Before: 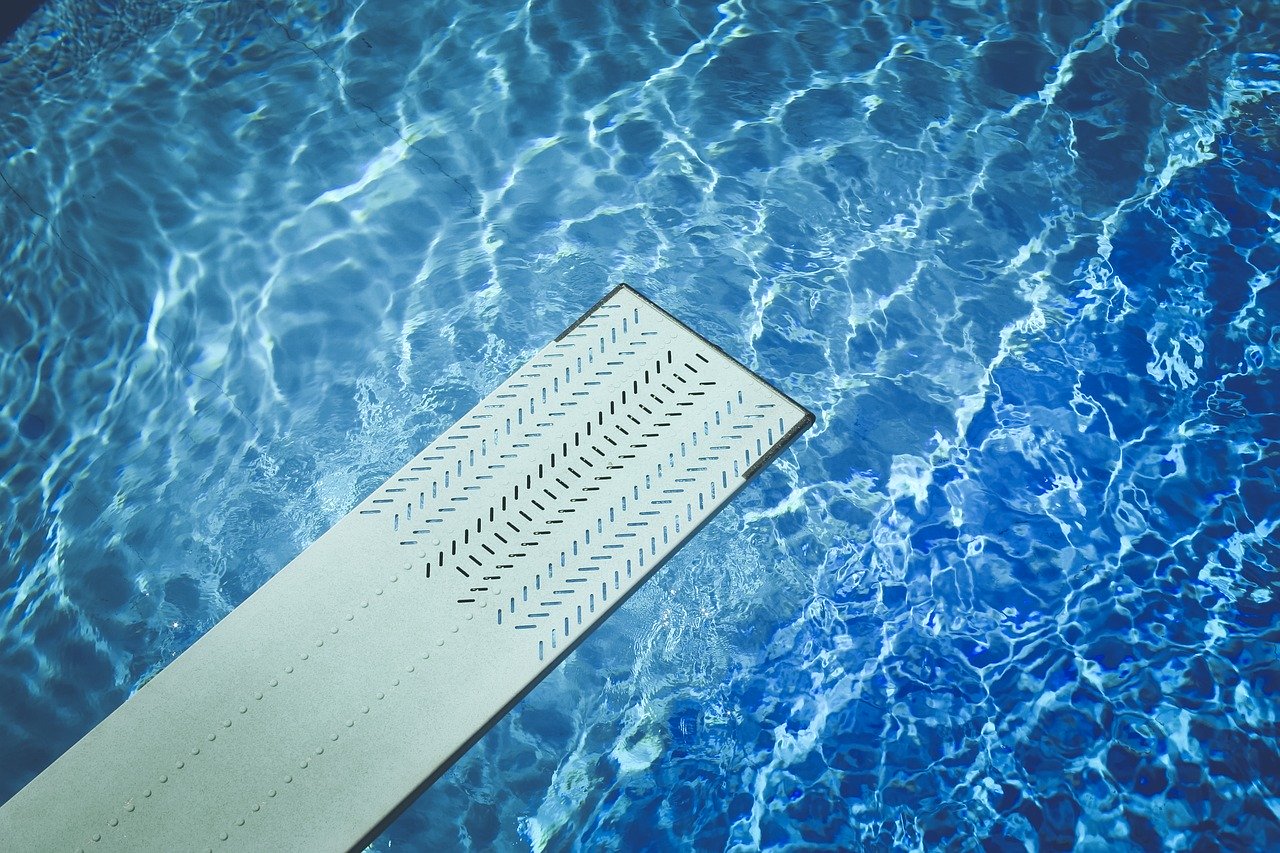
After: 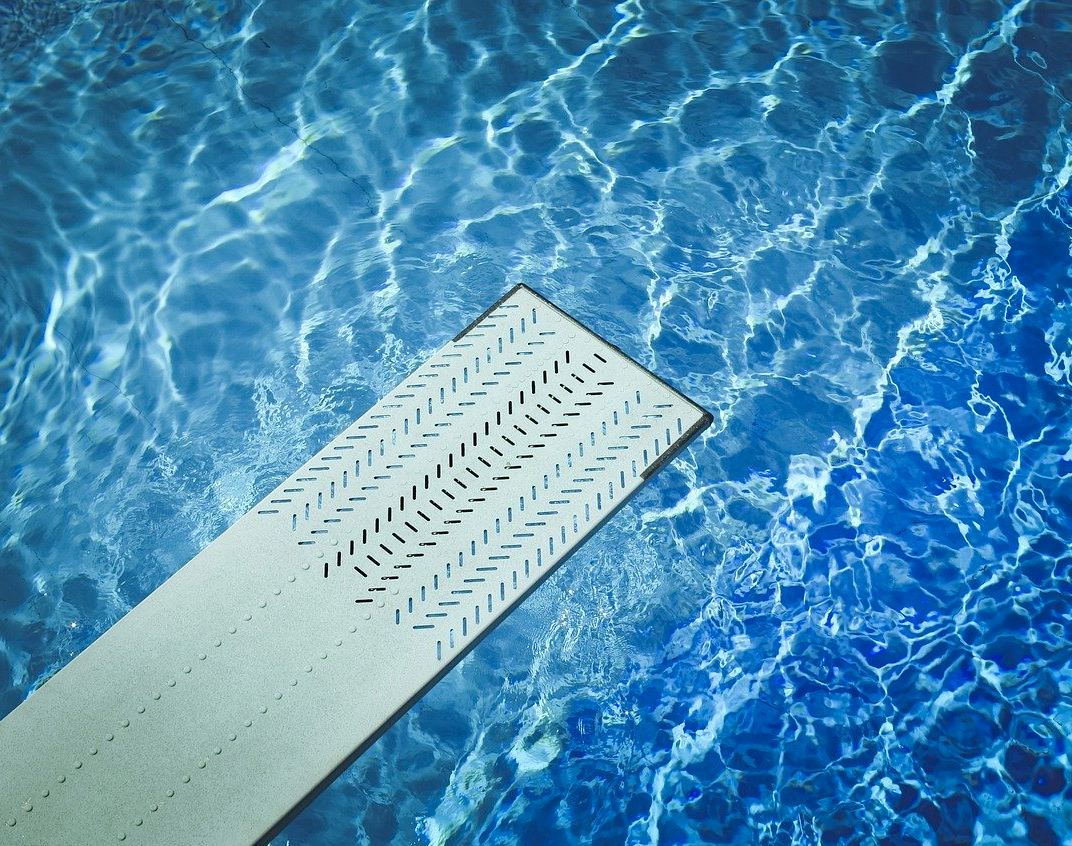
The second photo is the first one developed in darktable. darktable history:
crop: left 8.026%, right 7.374%
haze removal: compatibility mode true, adaptive false
